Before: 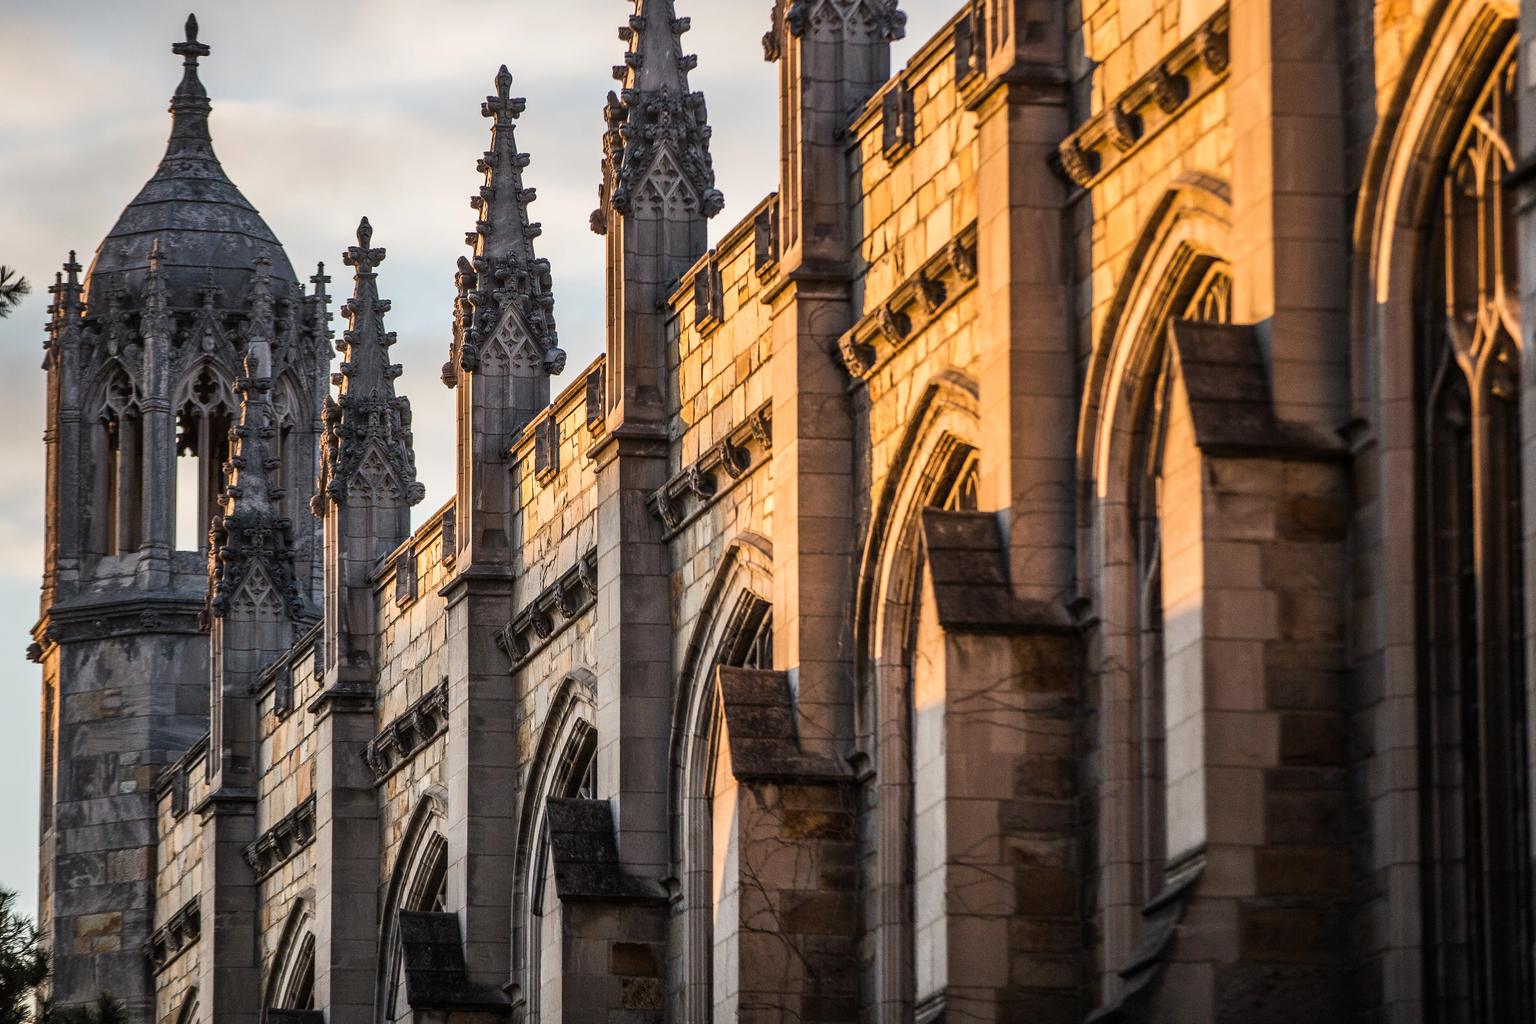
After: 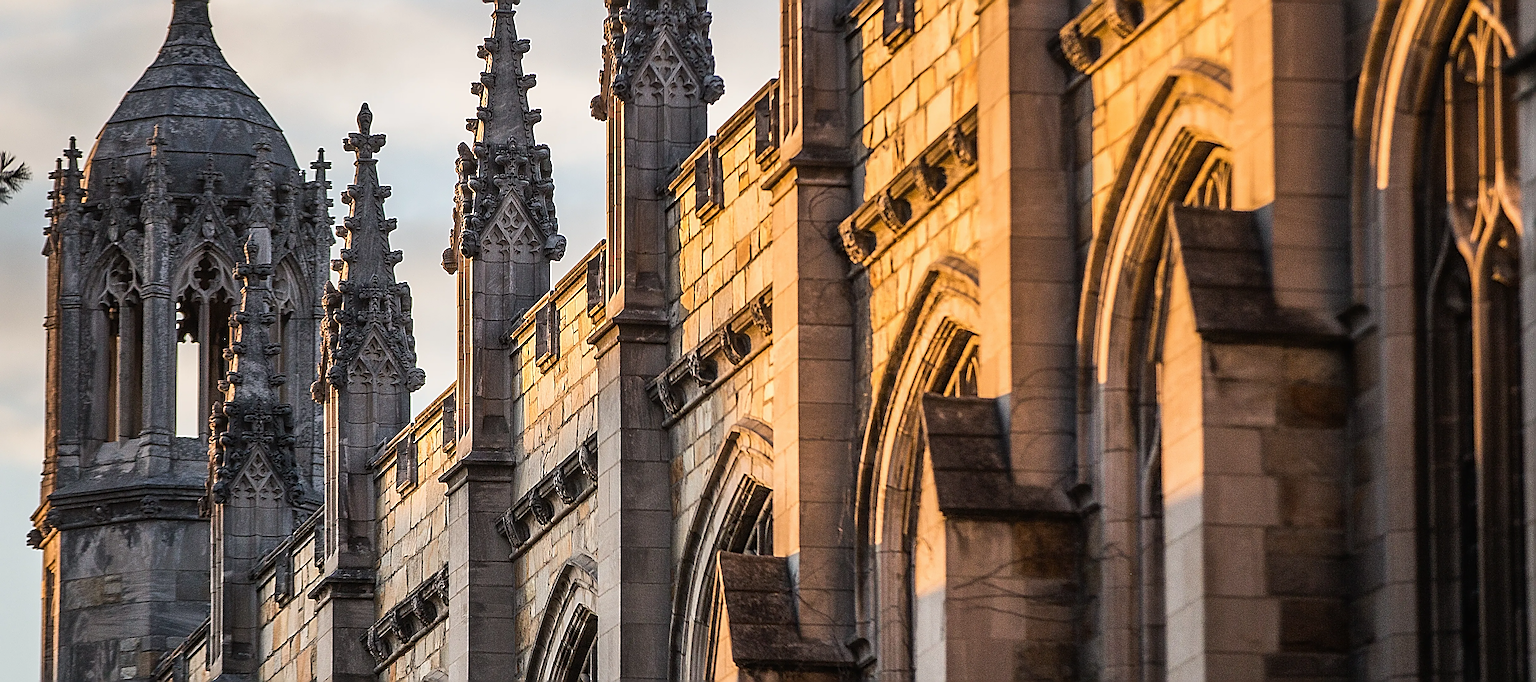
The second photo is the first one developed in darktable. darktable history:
crop: top 11.166%, bottom 22.168%
contrast equalizer: octaves 7, y [[0.502, 0.505, 0.512, 0.529, 0.564, 0.588], [0.5 ×6], [0.502, 0.505, 0.512, 0.529, 0.564, 0.588], [0, 0.001, 0.001, 0.004, 0.008, 0.011], [0, 0.001, 0.001, 0.004, 0.008, 0.011]], mix -1
sharpen: radius 3.158, amount 1.731
